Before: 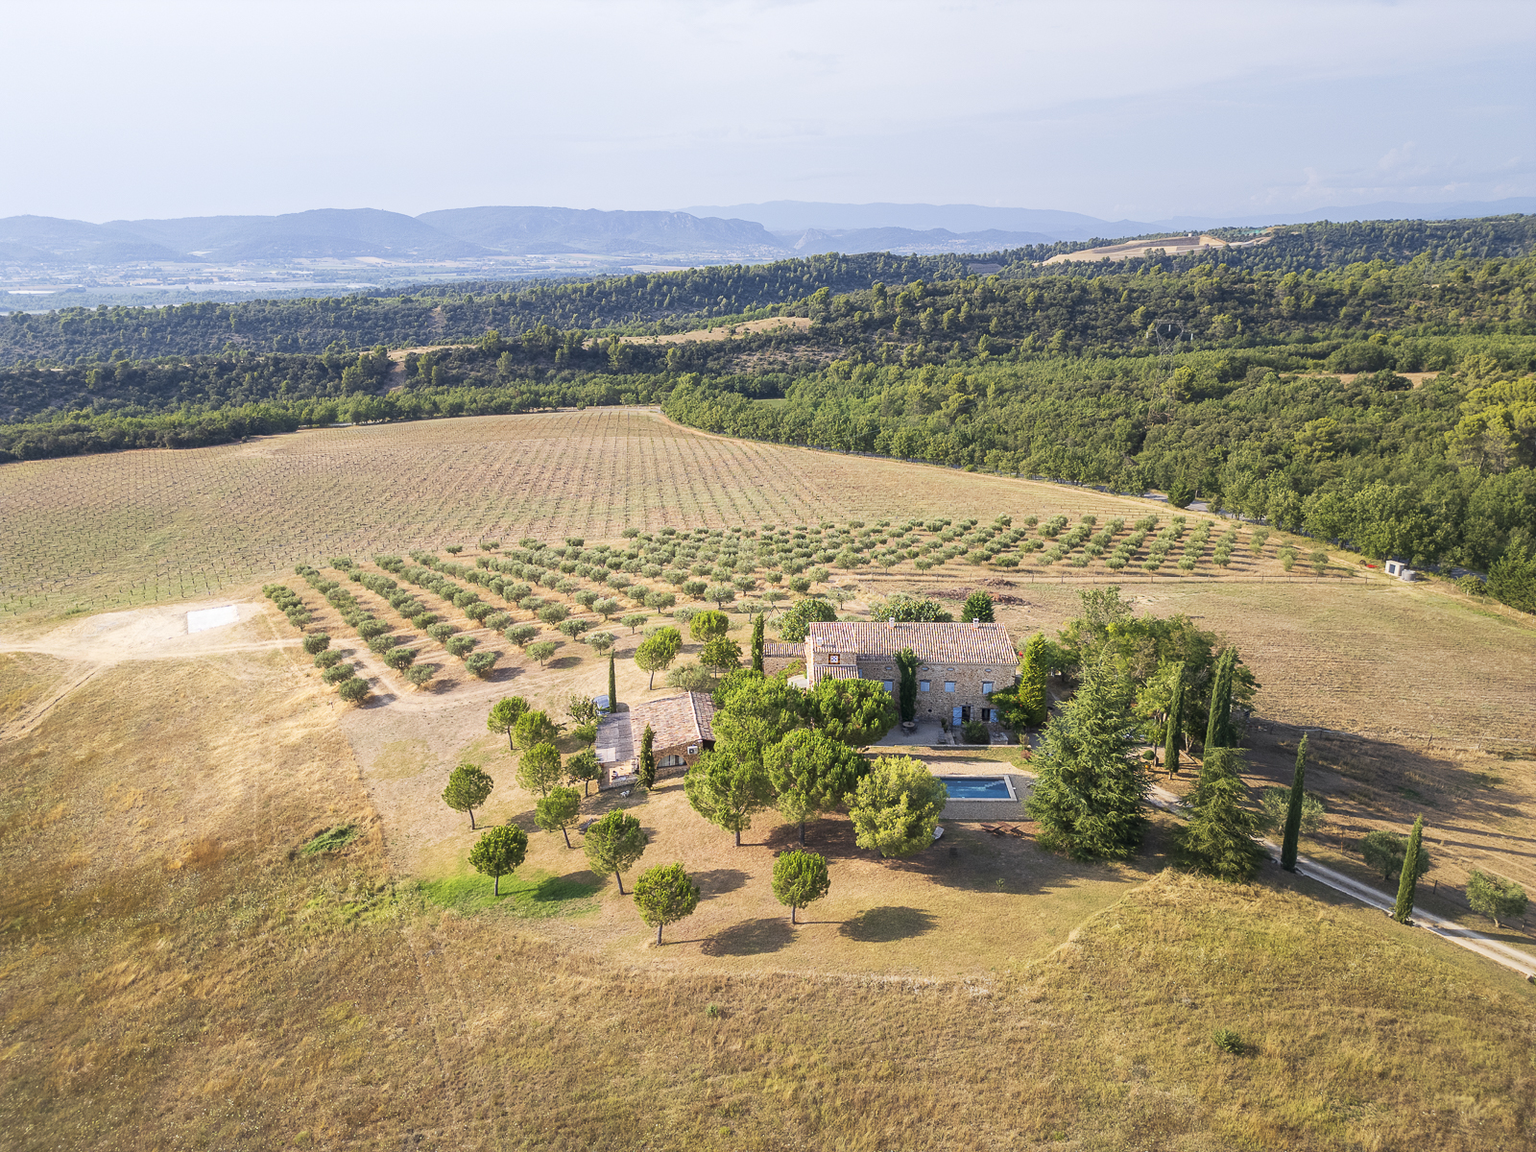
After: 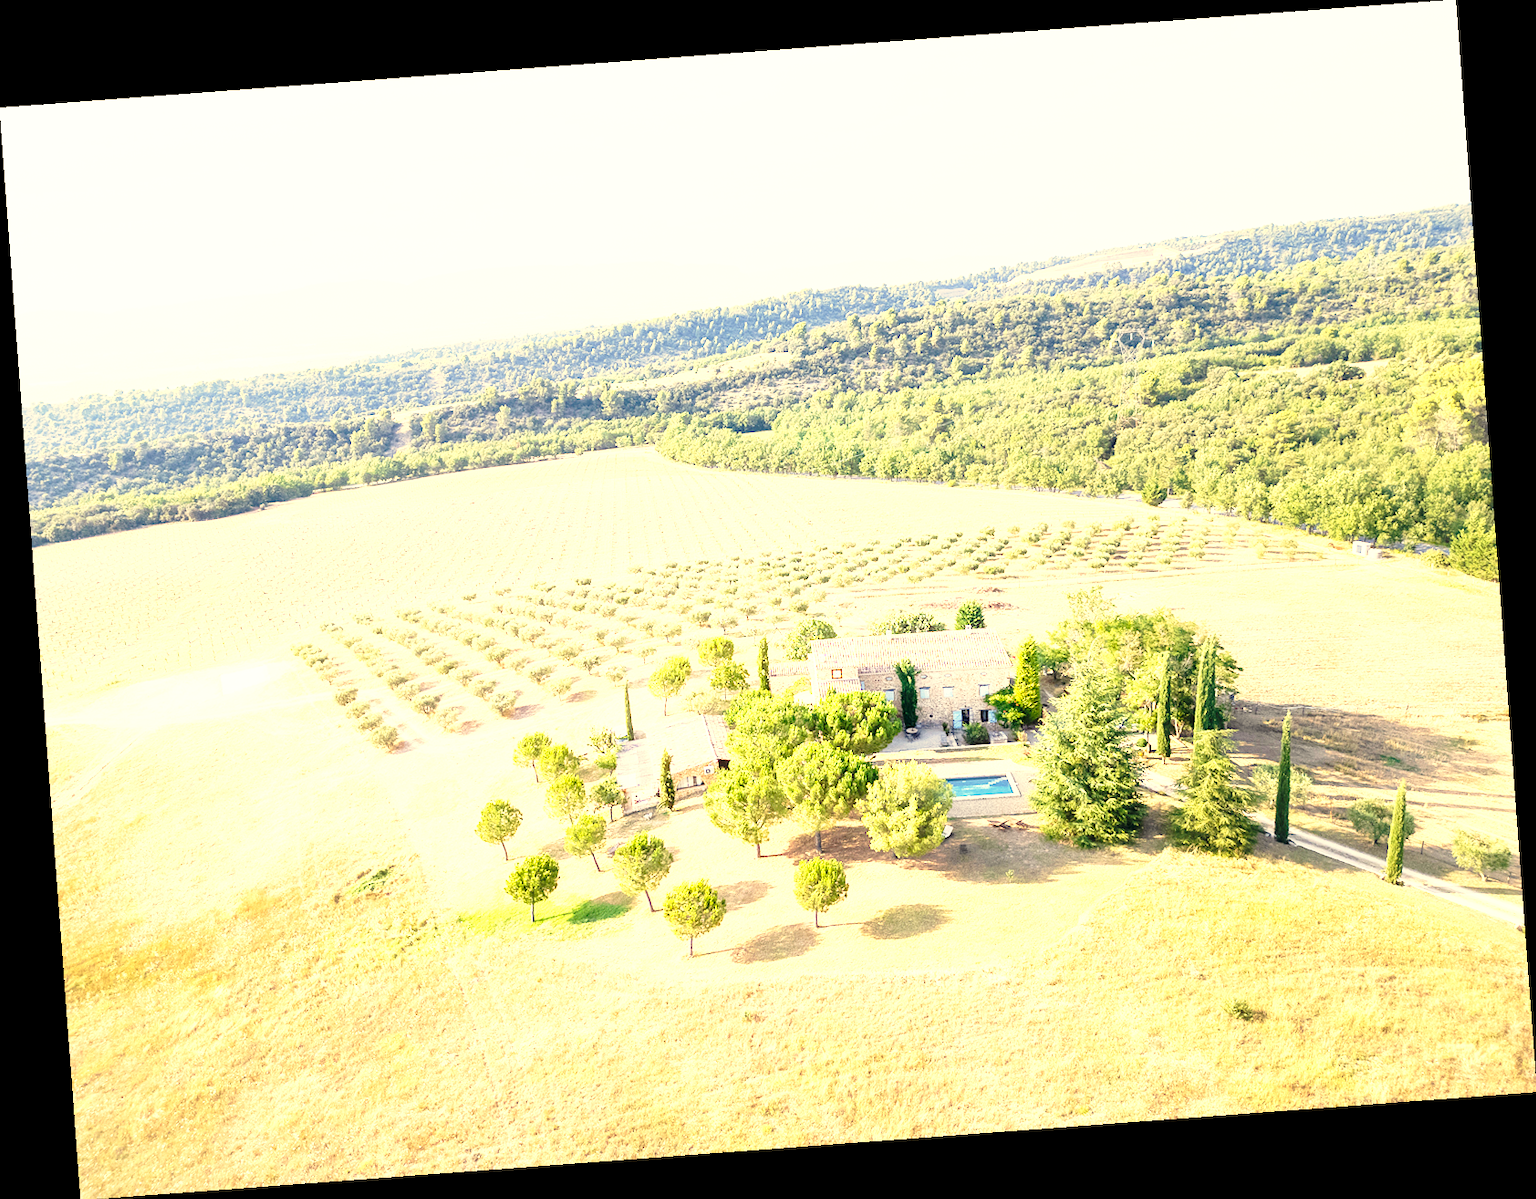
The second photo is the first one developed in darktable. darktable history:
color correction: highlights a* 1.39, highlights b* 17.83
rotate and perspective: rotation -4.25°, automatic cropping off
exposure: black level correction 0.001, exposure 1.719 EV, compensate exposure bias true, compensate highlight preservation false
base curve: curves: ch0 [(0, 0) (0.028, 0.03) (0.121, 0.232) (0.46, 0.748) (0.859, 0.968) (1, 1)], preserve colors none
